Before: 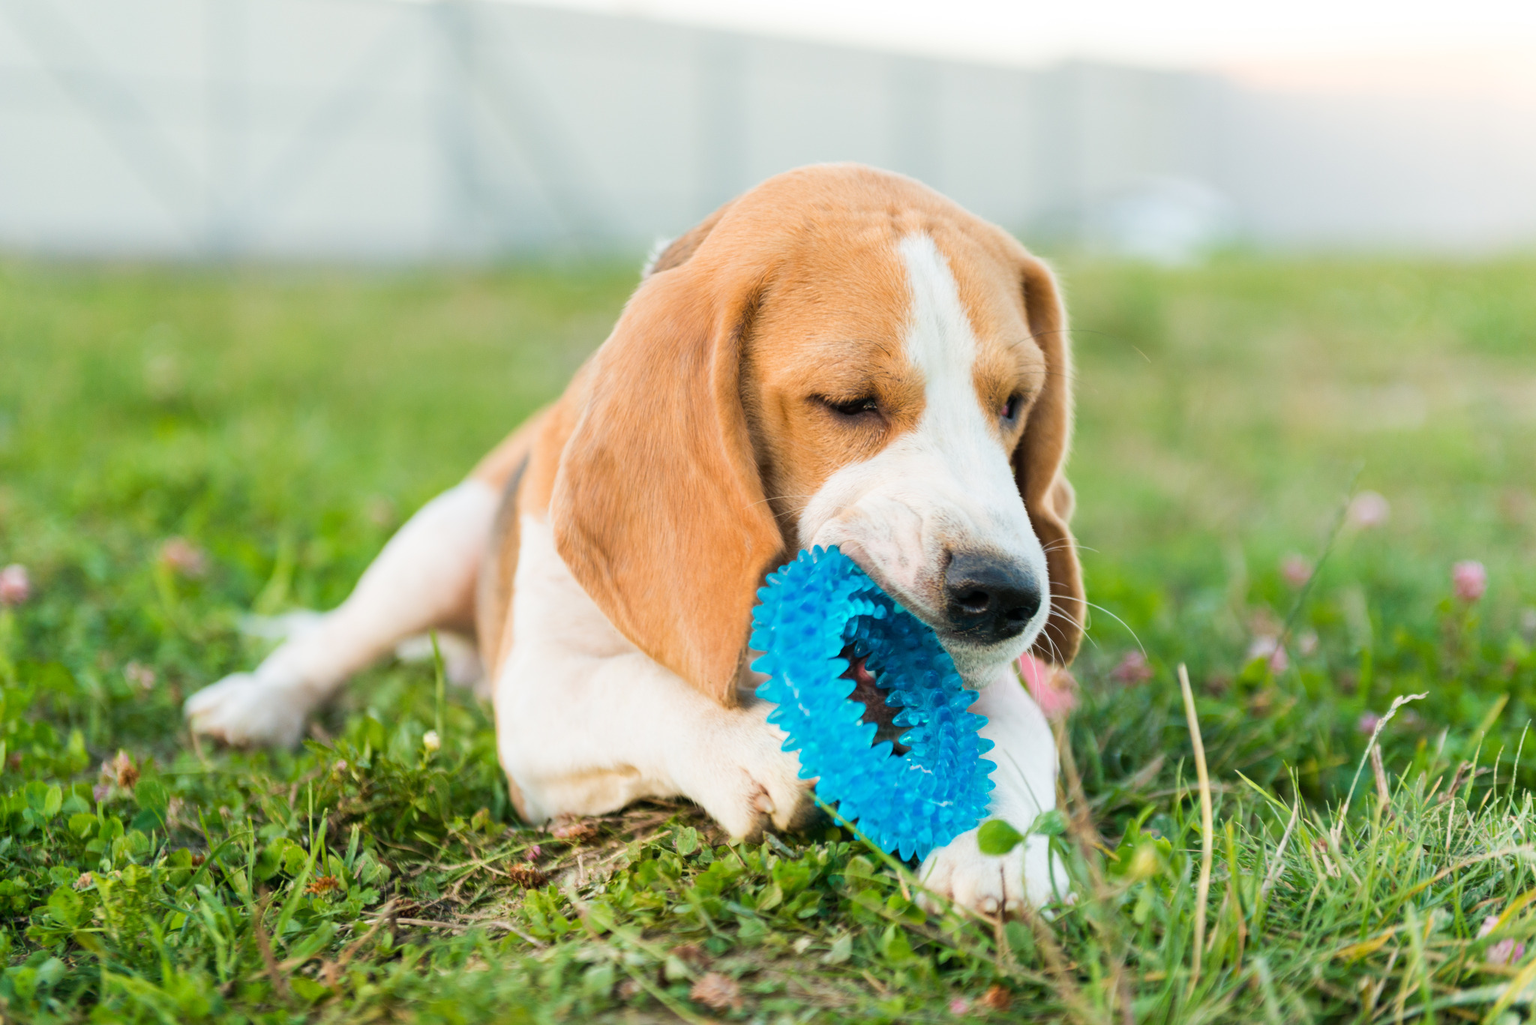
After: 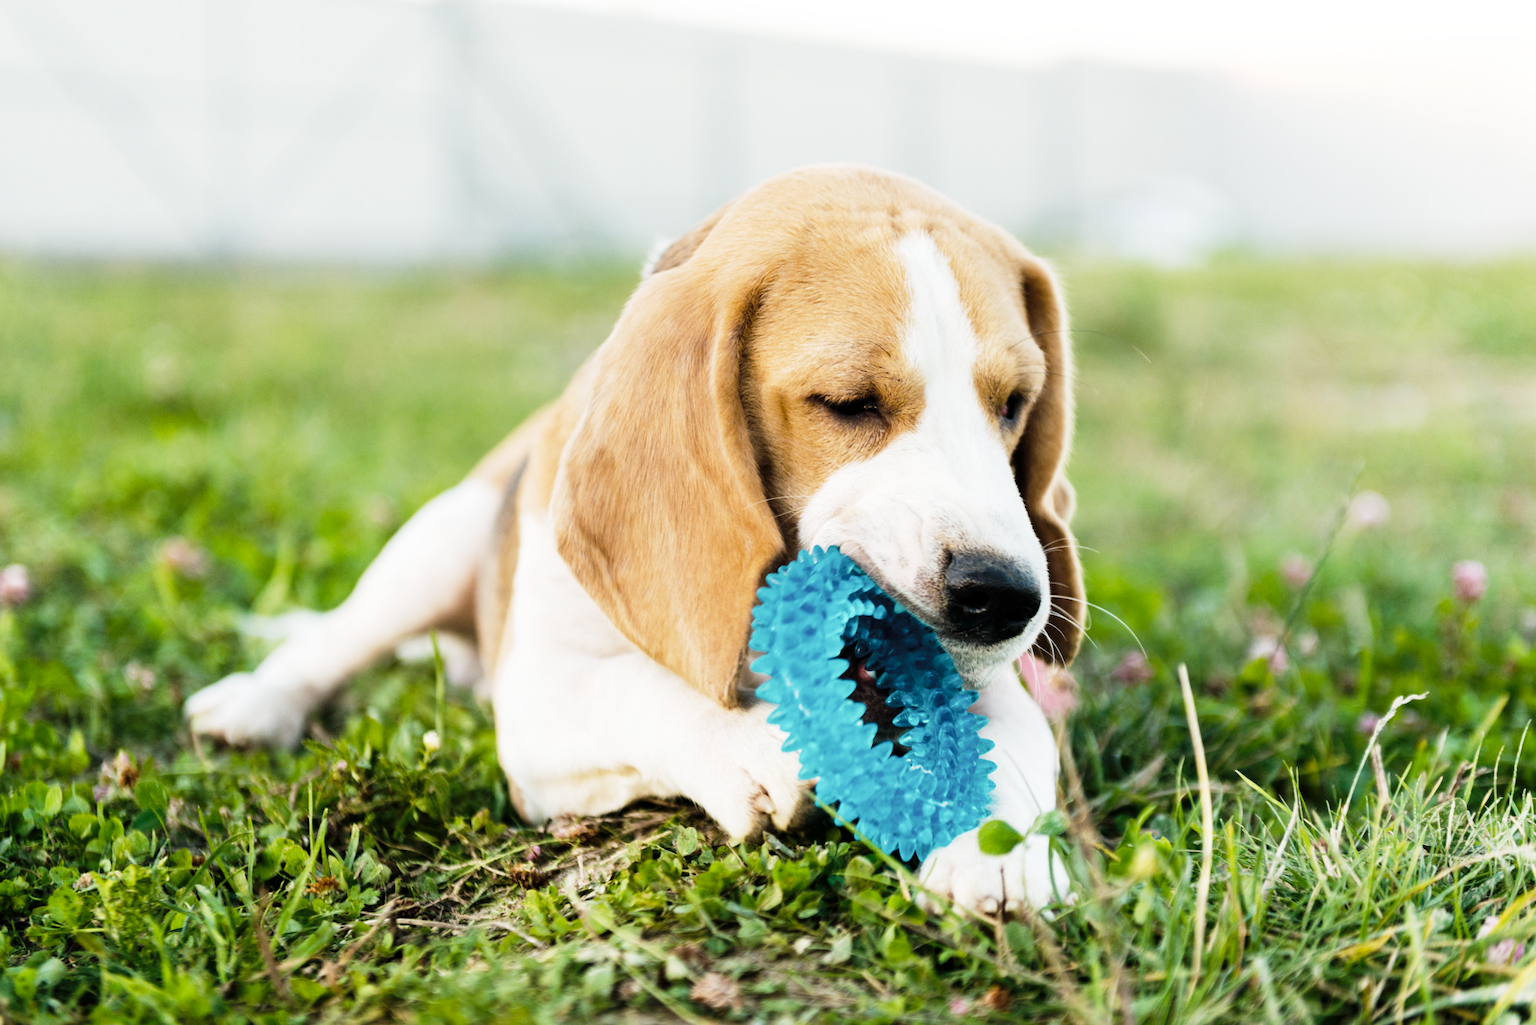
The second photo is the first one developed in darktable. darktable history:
base curve: curves: ch0 [(0, 0) (0.028, 0.03) (0.121, 0.232) (0.46, 0.748) (0.859, 0.968) (1, 1)], preserve colors none
levels: levels [0, 0.618, 1]
